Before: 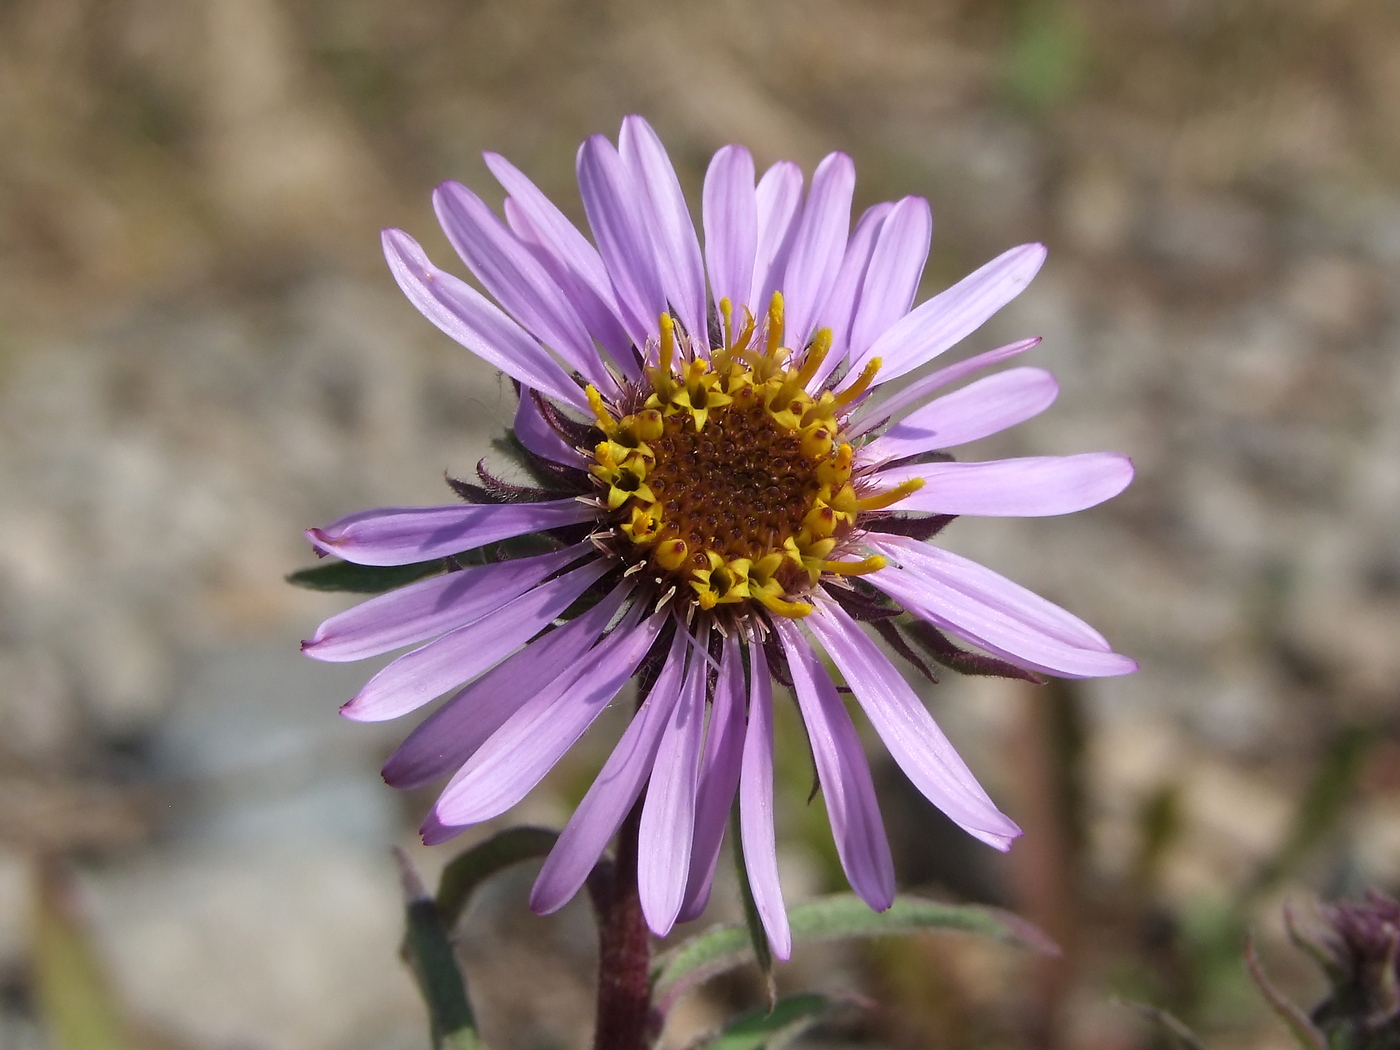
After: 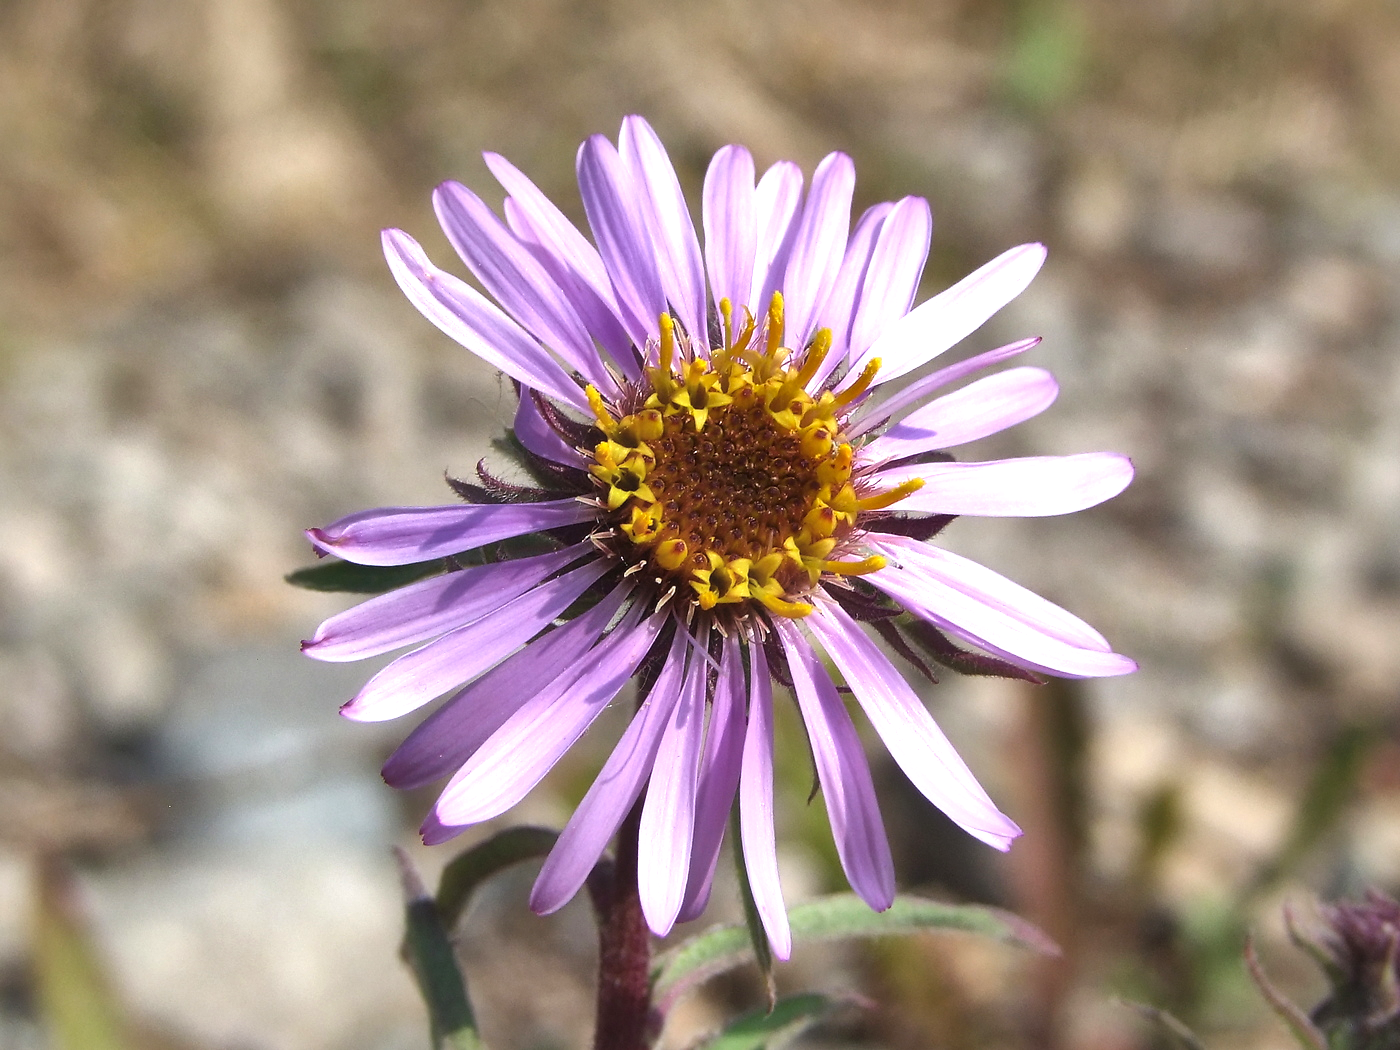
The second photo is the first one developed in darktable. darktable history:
exposure: black level correction -0.002, exposure 0.713 EV, compensate highlight preservation false
local contrast: mode bilateral grid, contrast 19, coarseness 51, detail 148%, midtone range 0.2
contrast equalizer: y [[0.5, 0.496, 0.435, 0.435, 0.496, 0.5], [0.5 ×6], [0.5 ×6], [0 ×6], [0 ×6]]
shadows and highlights: soften with gaussian
